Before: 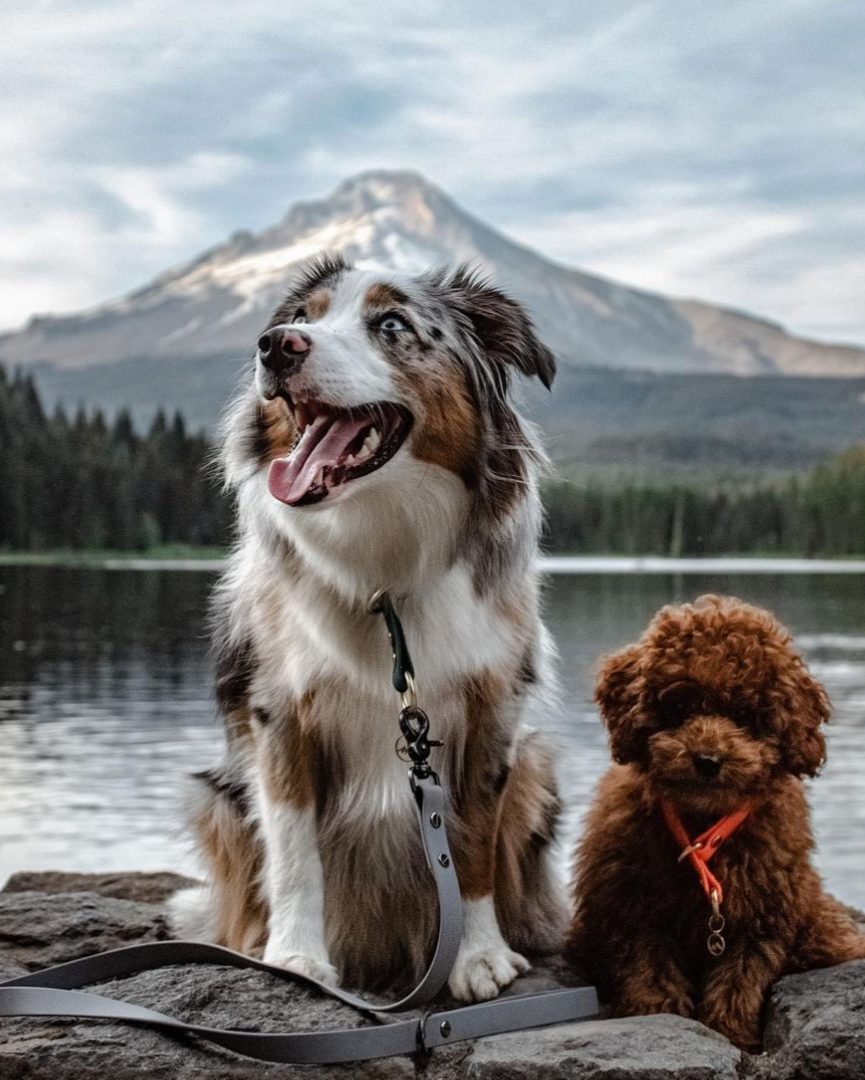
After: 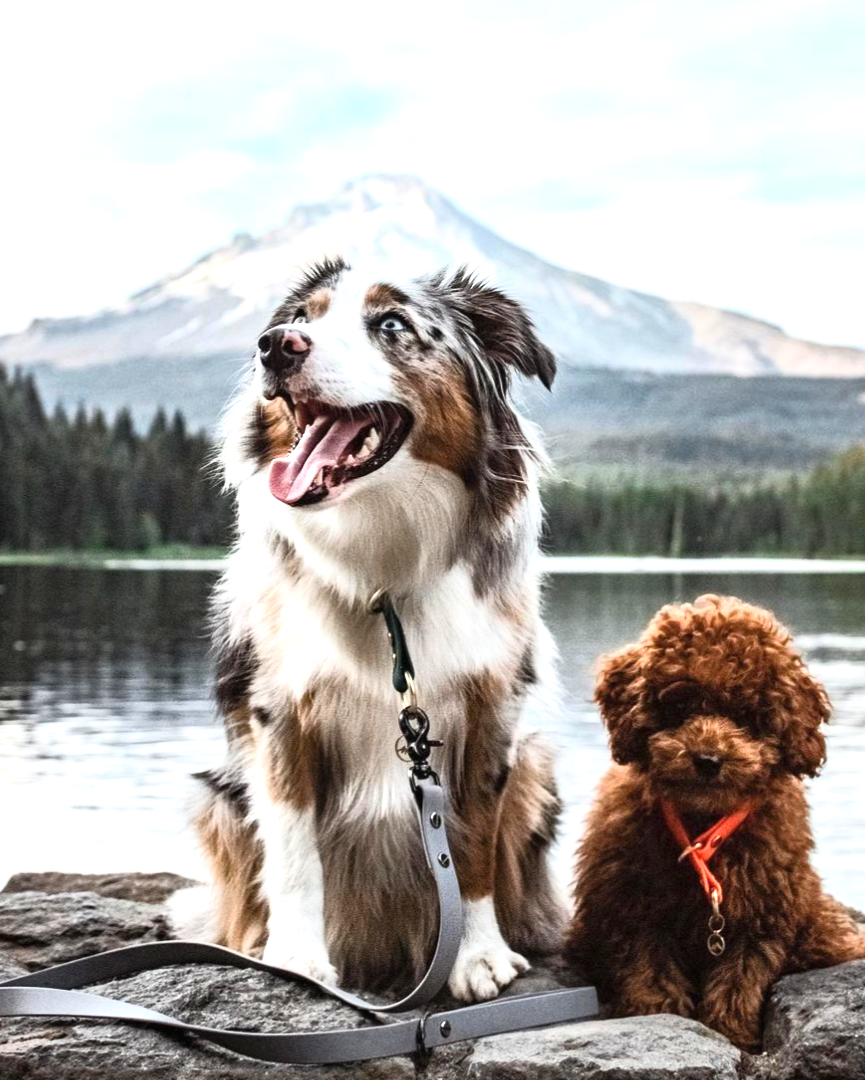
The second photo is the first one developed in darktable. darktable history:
base curve: curves: ch0 [(0, 0) (0.257, 0.25) (0.482, 0.586) (0.757, 0.871) (1, 1)]
exposure: black level correction 0, exposure 1.1 EV, compensate highlight preservation false
